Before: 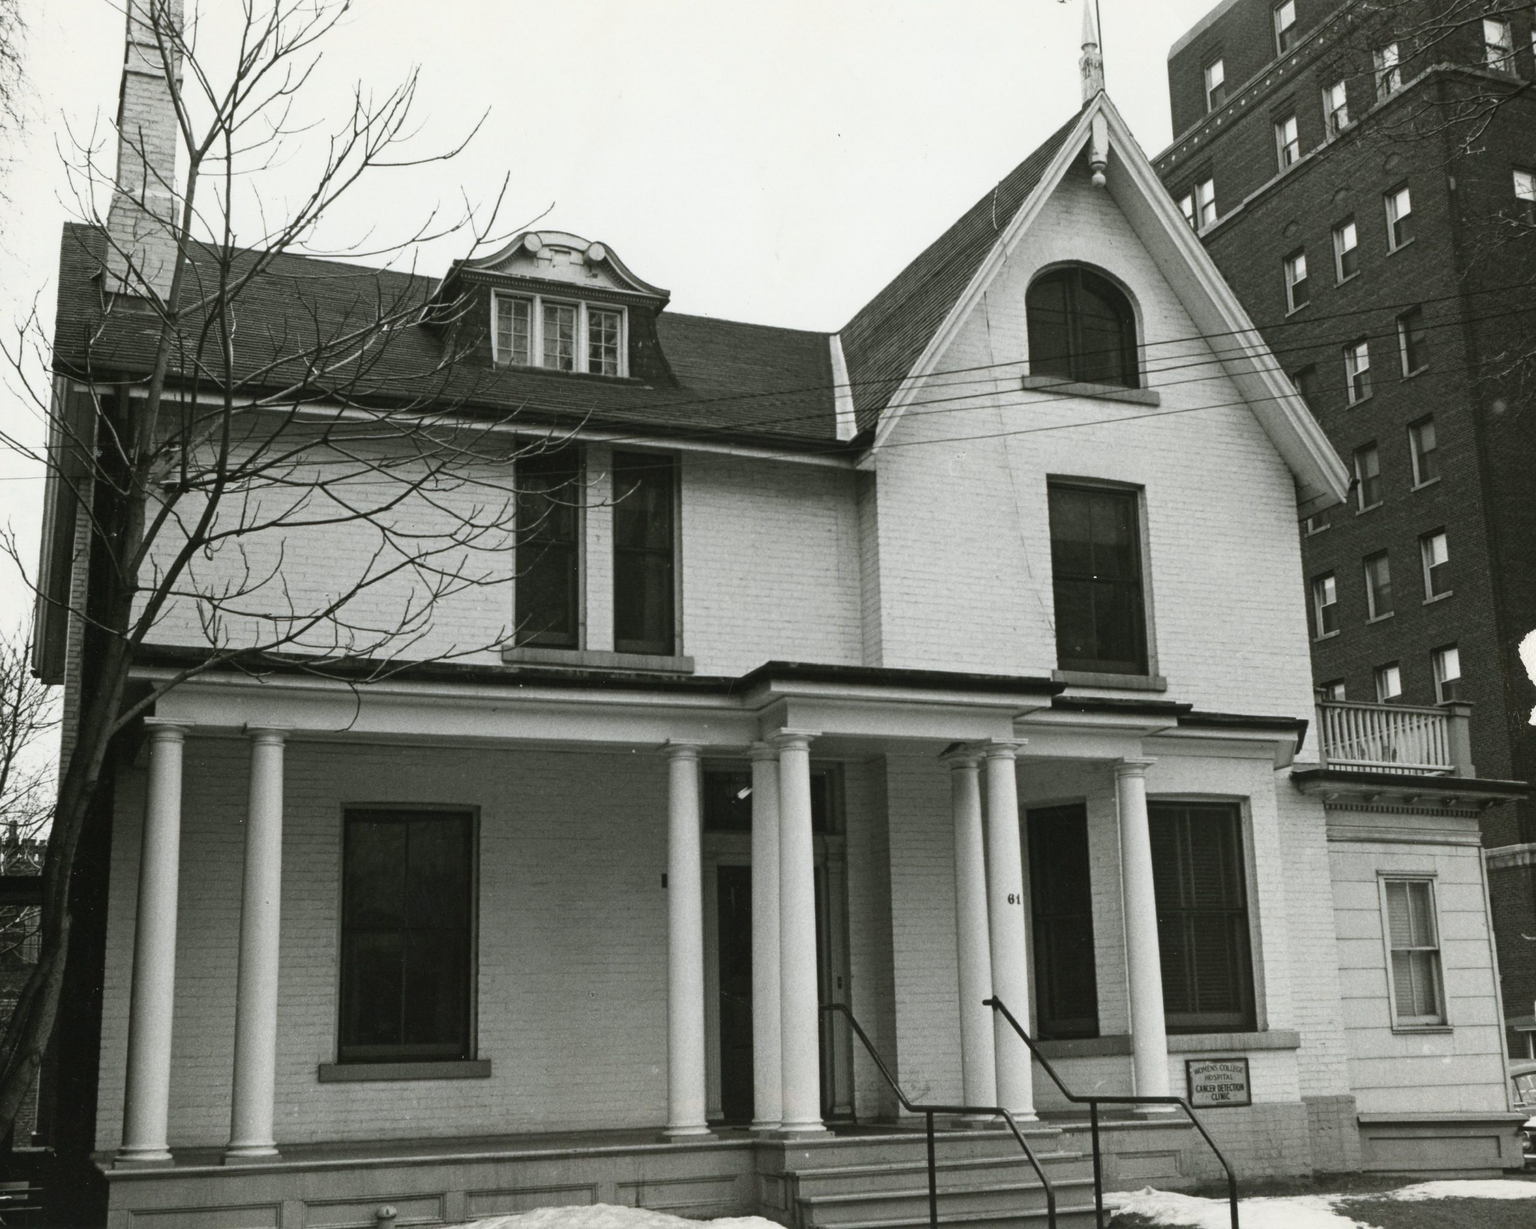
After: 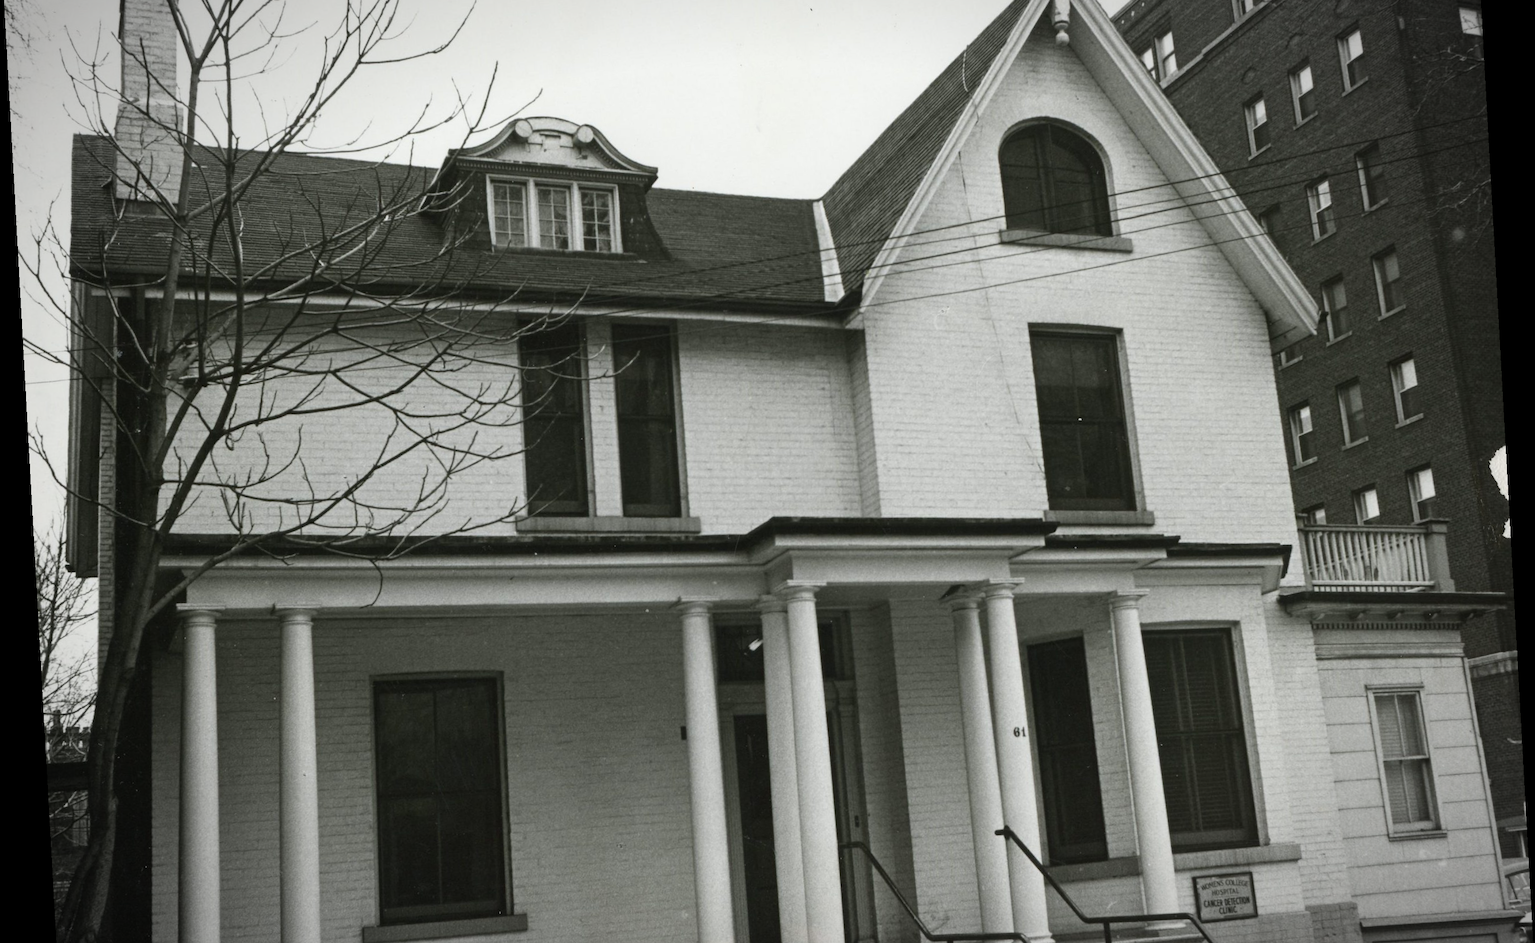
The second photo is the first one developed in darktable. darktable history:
rotate and perspective: rotation -3.18°, automatic cropping off
vignetting: fall-off start 79.43%, saturation -0.649, width/height ratio 1.327, unbound false
tone equalizer: on, module defaults
crop and rotate: top 12.5%, bottom 12.5%
